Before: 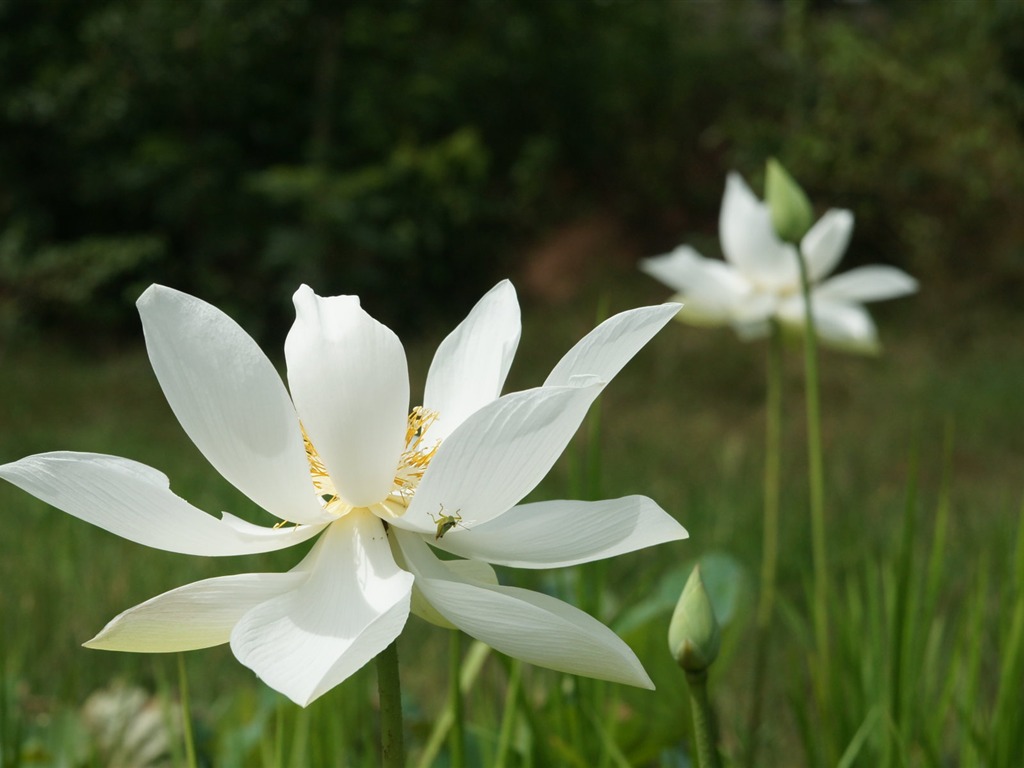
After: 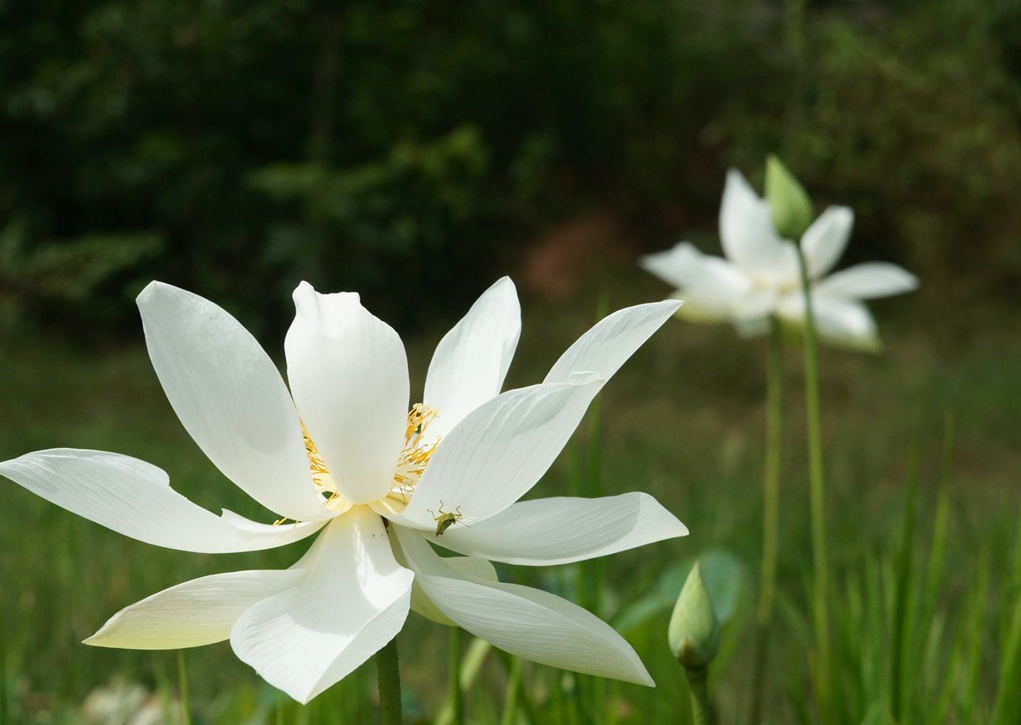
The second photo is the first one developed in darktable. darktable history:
crop: top 0.448%, right 0.264%, bottom 5.045%
contrast brightness saturation: contrast 0.1, brightness 0.03, saturation 0.09
